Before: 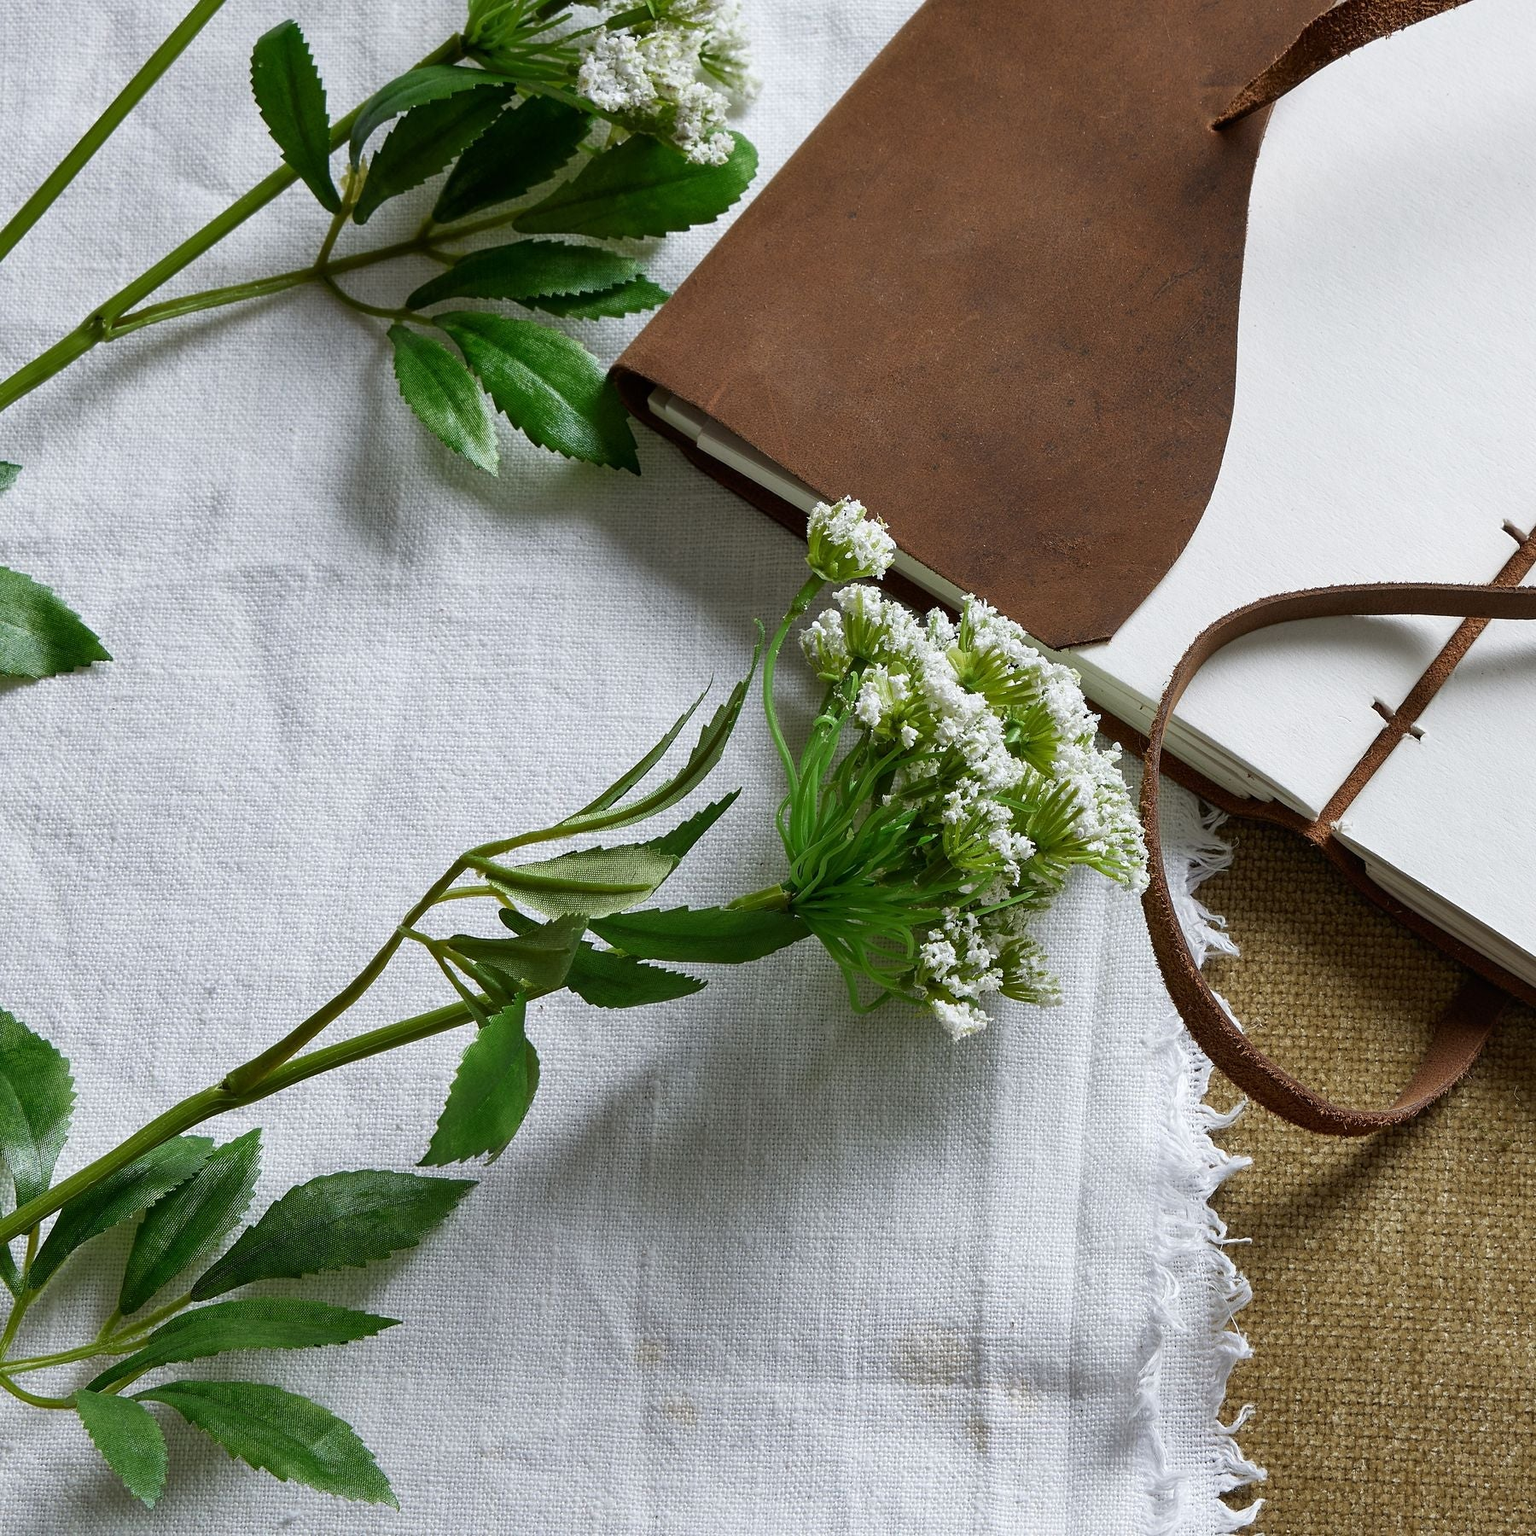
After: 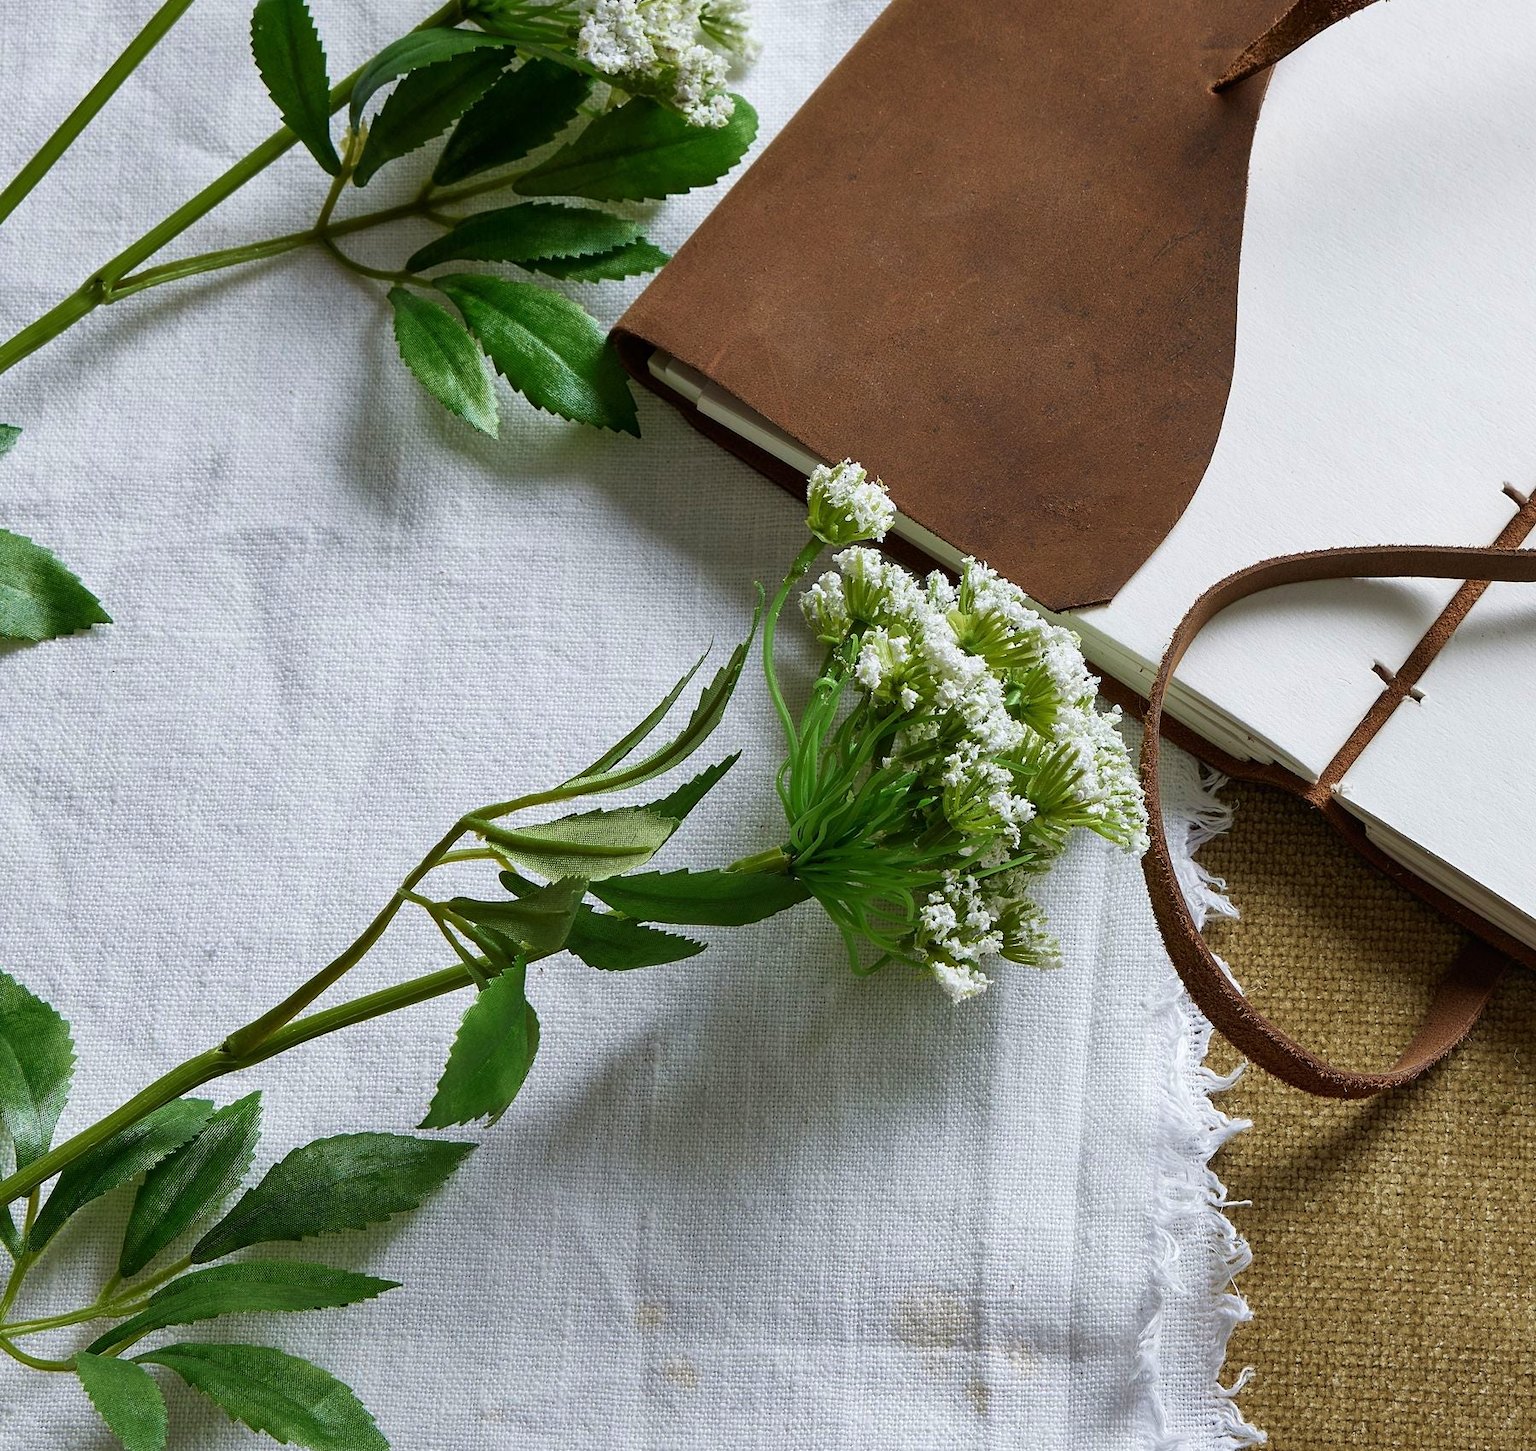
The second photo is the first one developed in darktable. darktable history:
velvia: on, module defaults
crop and rotate: top 2.479%, bottom 3.018%
